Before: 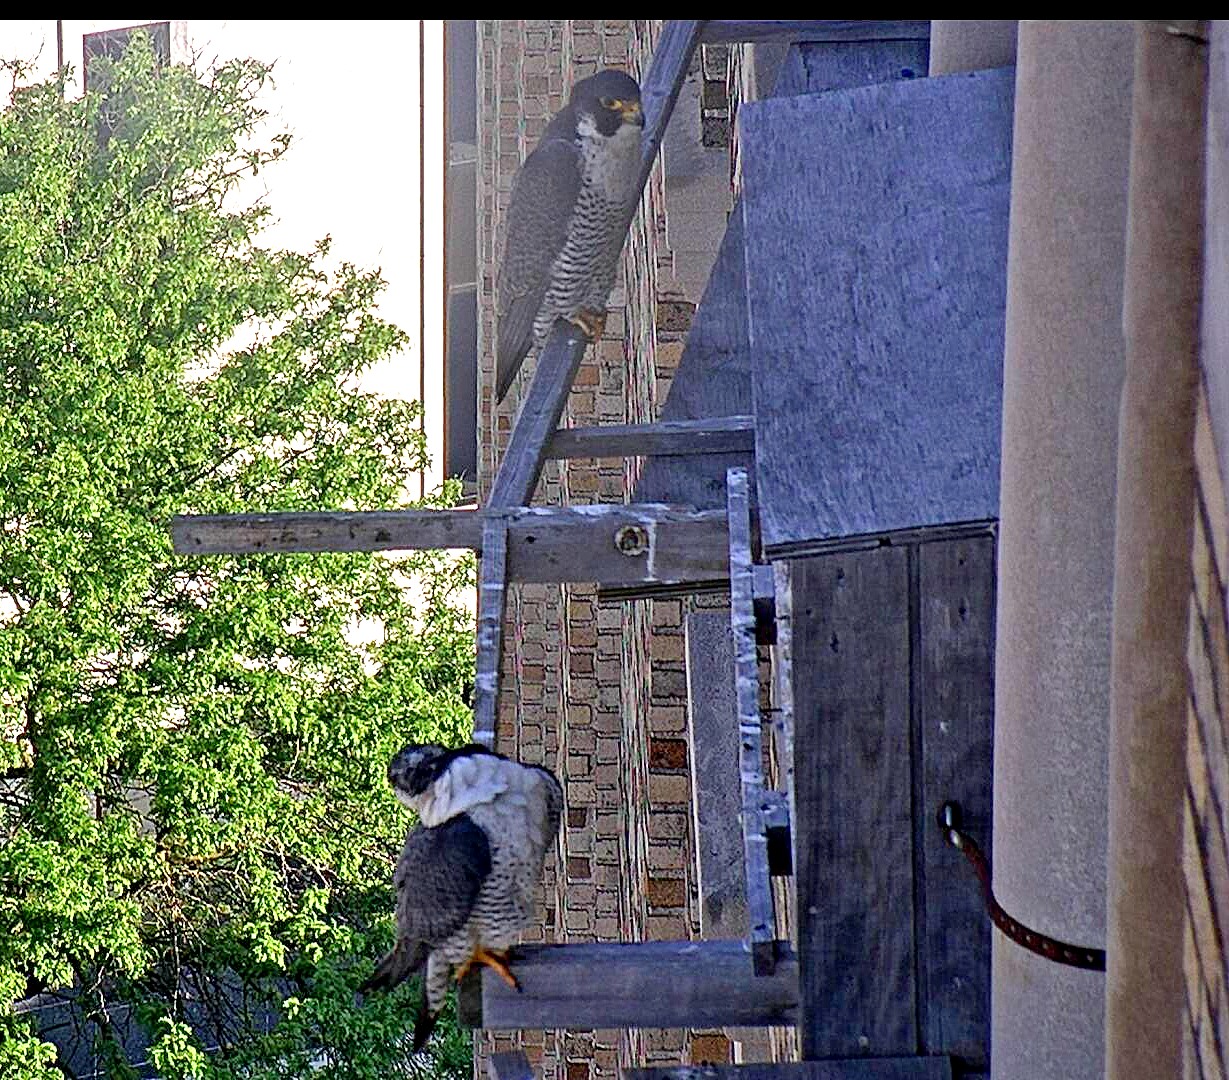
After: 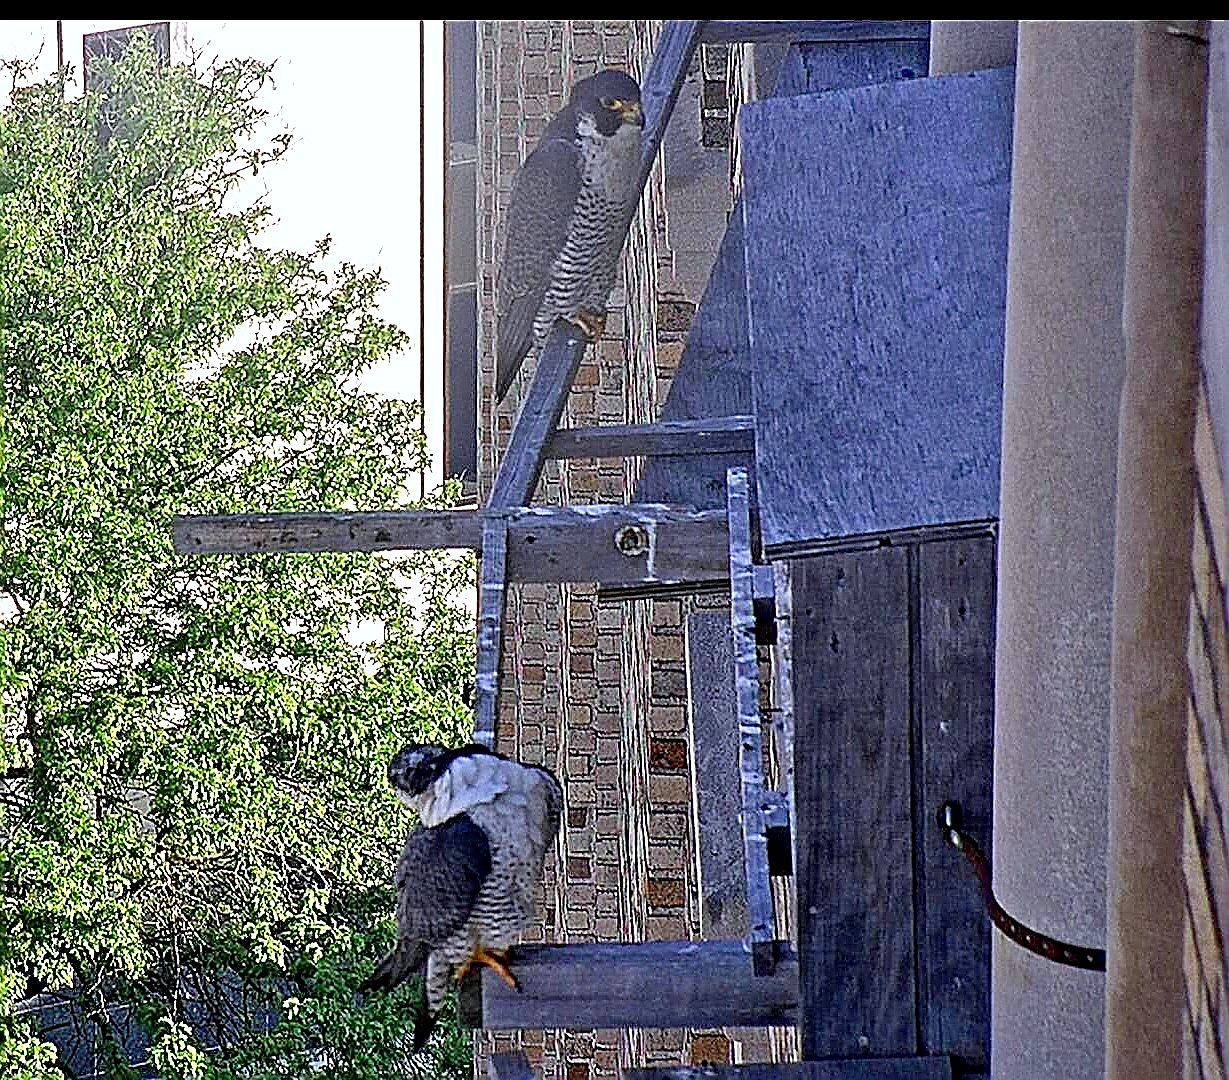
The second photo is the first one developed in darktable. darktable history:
white balance: red 0.98, blue 1.034
sharpen: radius 1.685, amount 1.294
